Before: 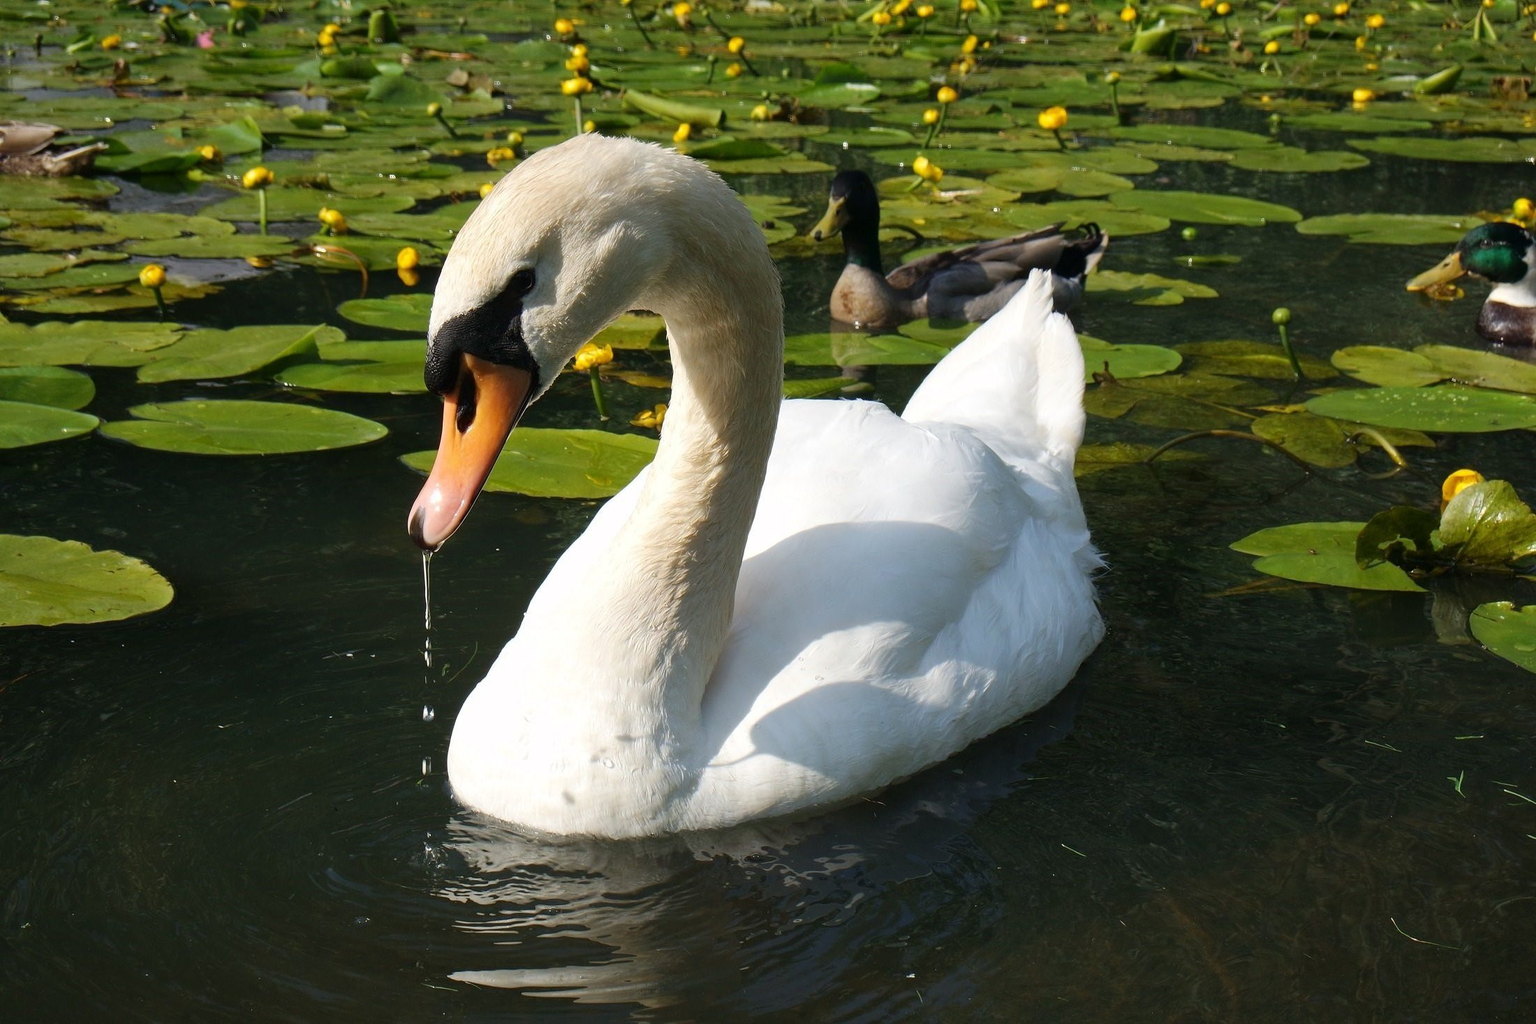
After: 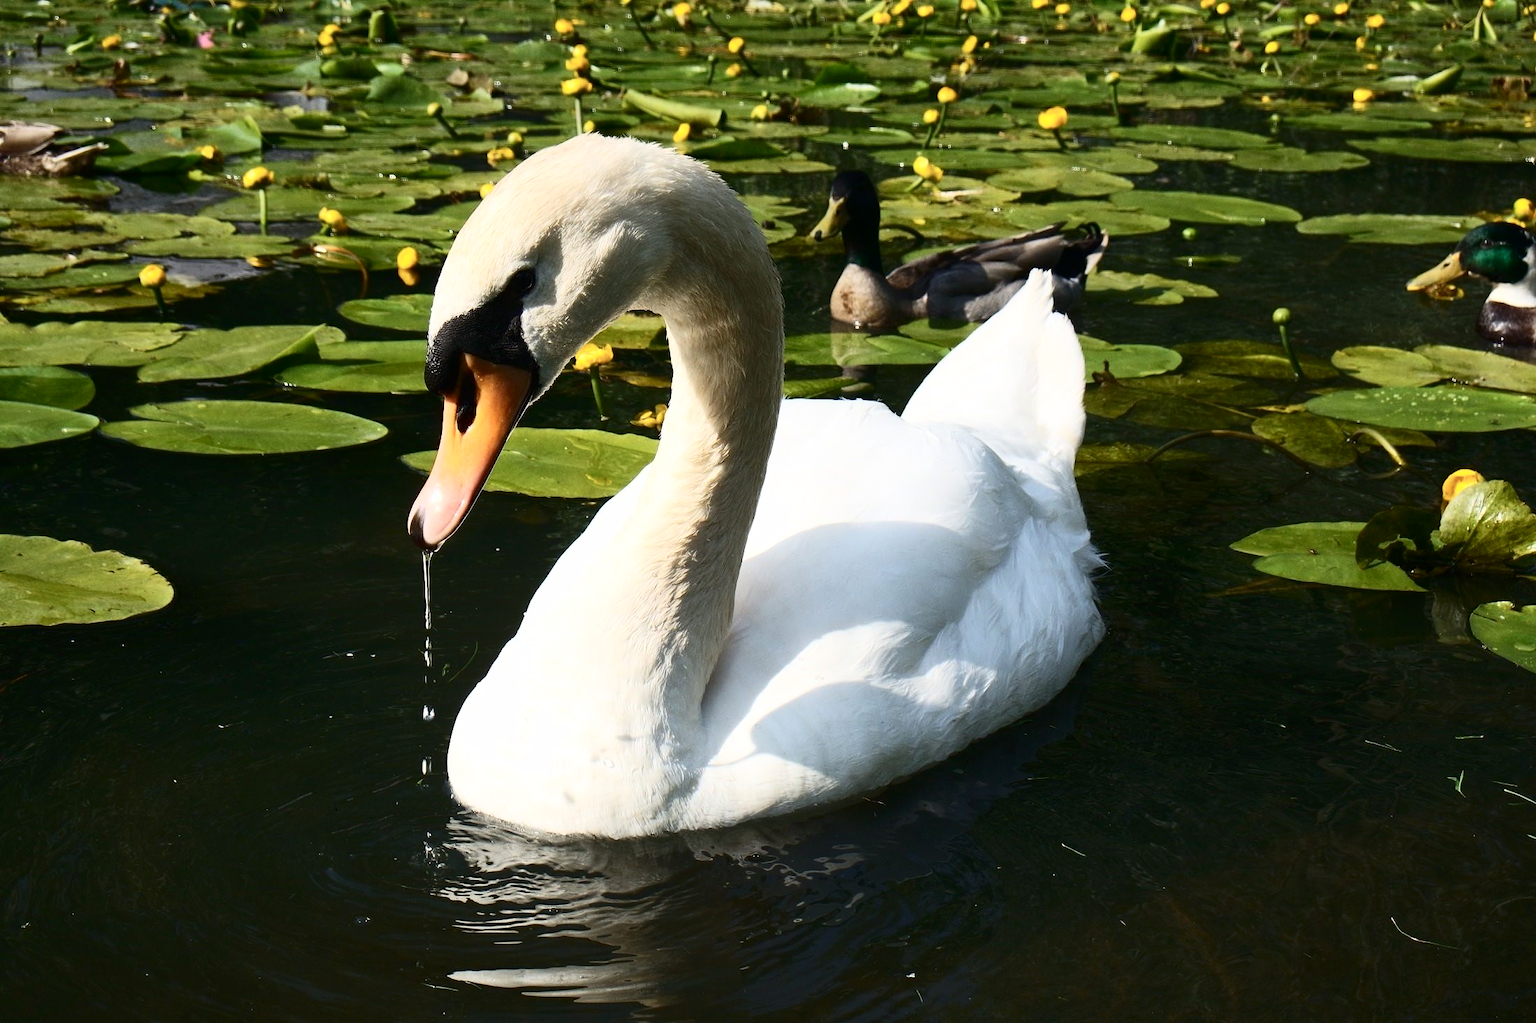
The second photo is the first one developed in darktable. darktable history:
contrast brightness saturation: contrast 0.387, brightness 0.101
